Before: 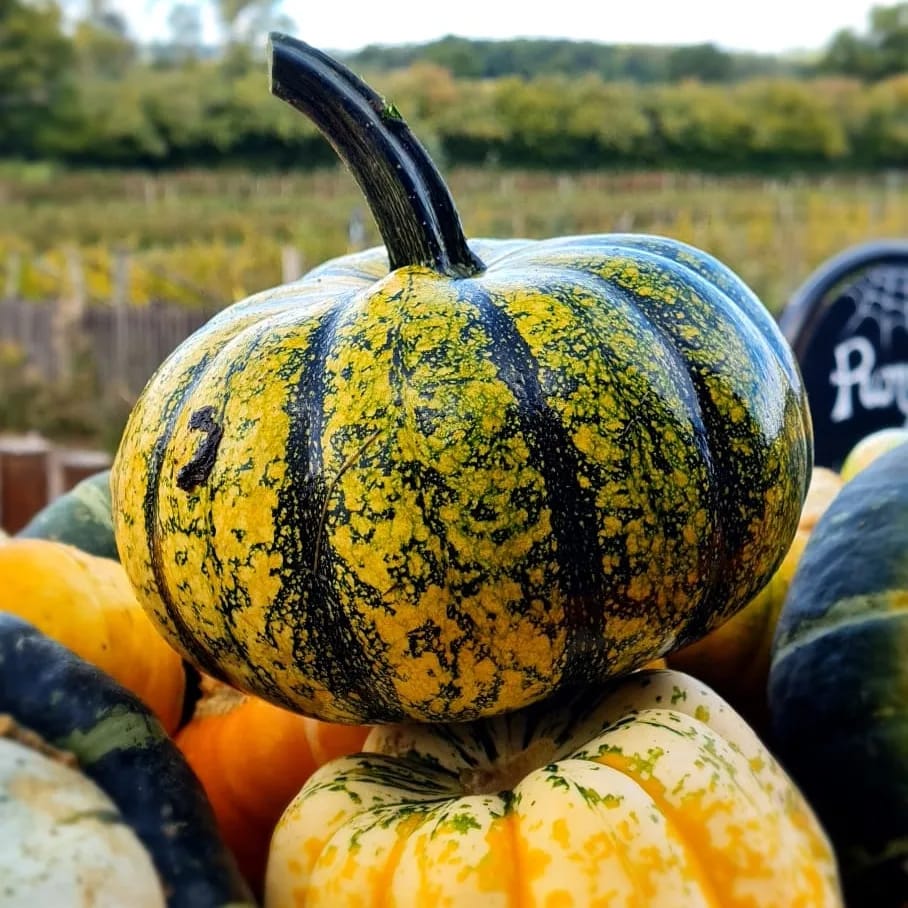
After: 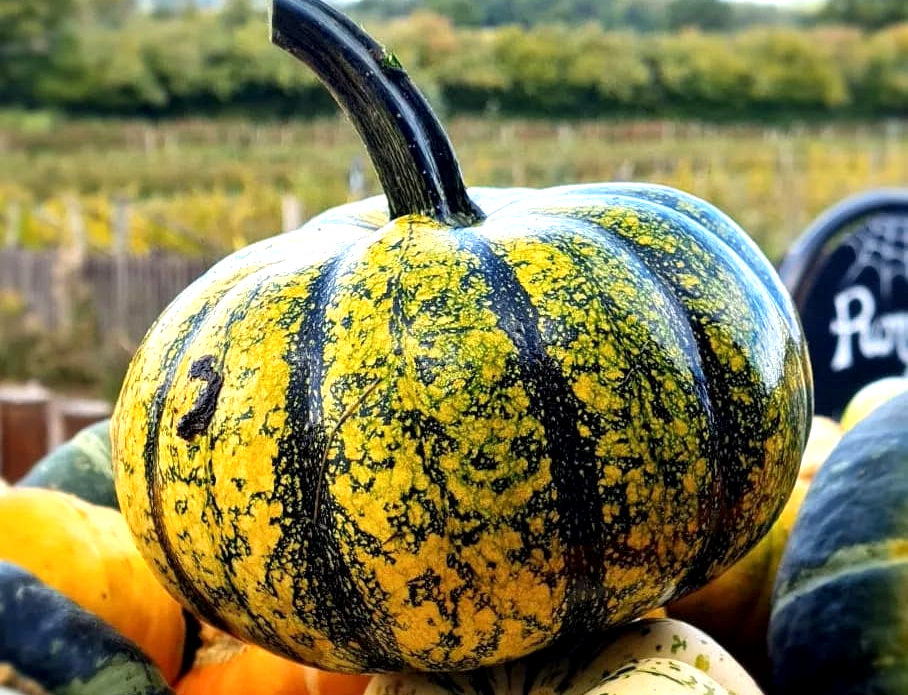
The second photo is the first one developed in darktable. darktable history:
local contrast: highlights 104%, shadows 99%, detail 119%, midtone range 0.2
exposure: black level correction 0.001, exposure 0.5 EV, compensate exposure bias true, compensate highlight preservation false
tone equalizer: on, module defaults
crop: top 5.677%, bottom 17.713%
